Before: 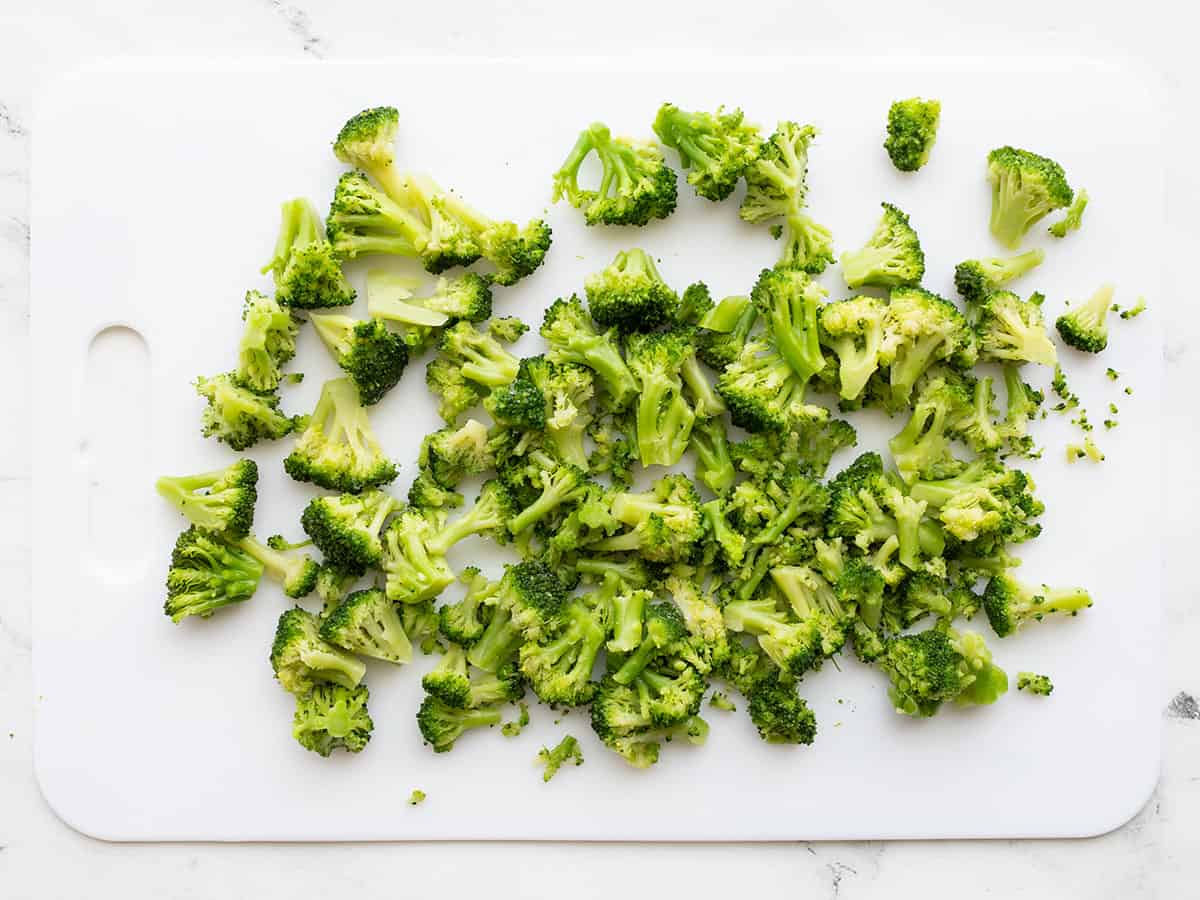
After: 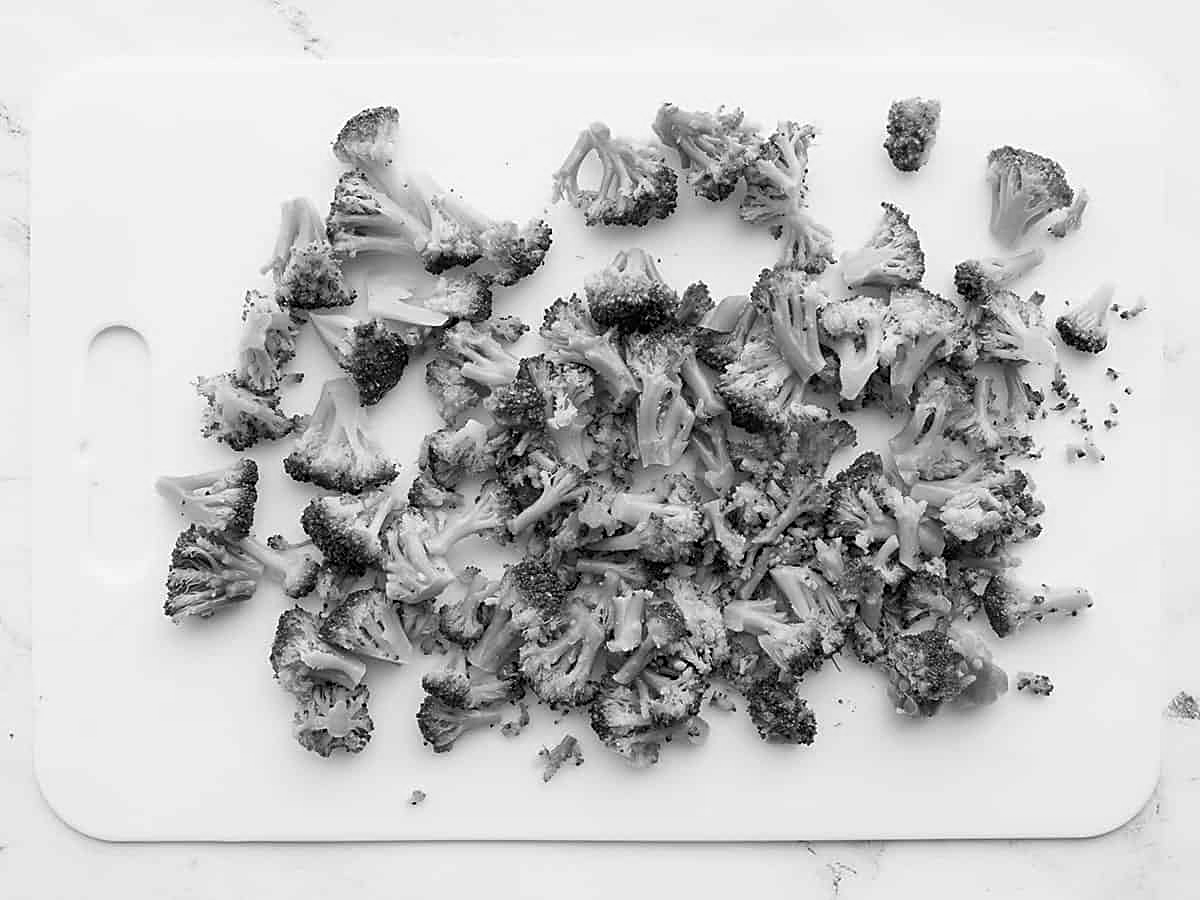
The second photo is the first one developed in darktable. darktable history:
sharpen: on, module defaults
color calibration: output gray [0.267, 0.423, 0.261, 0], illuminant same as pipeline (D50), adaptation none (bypass)
